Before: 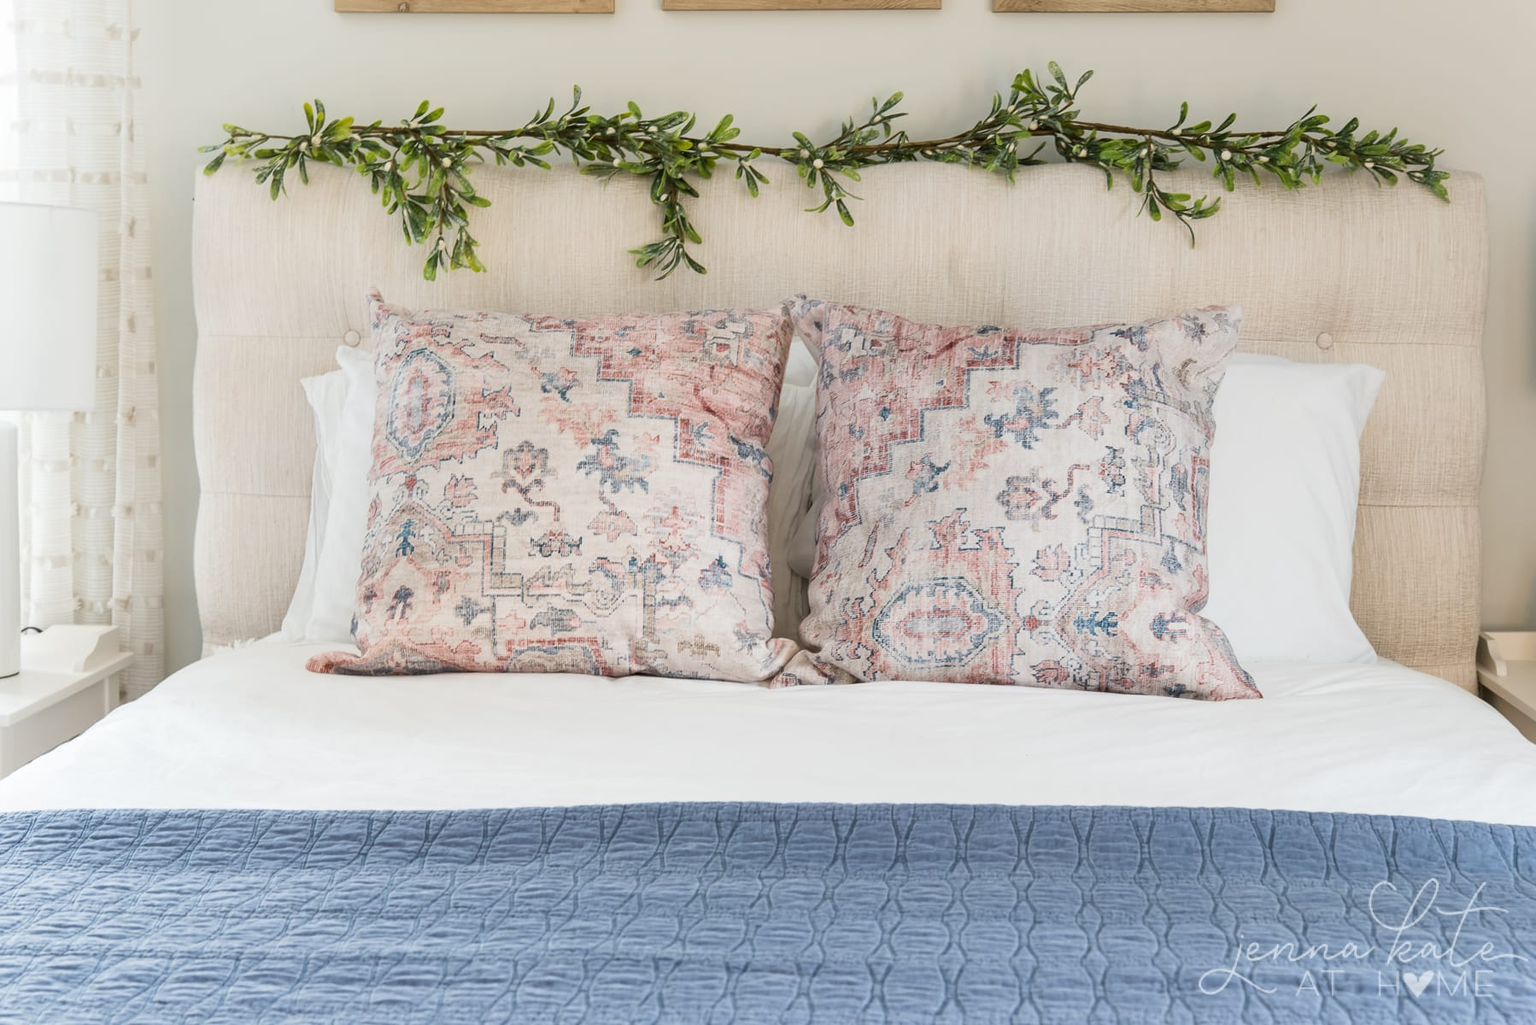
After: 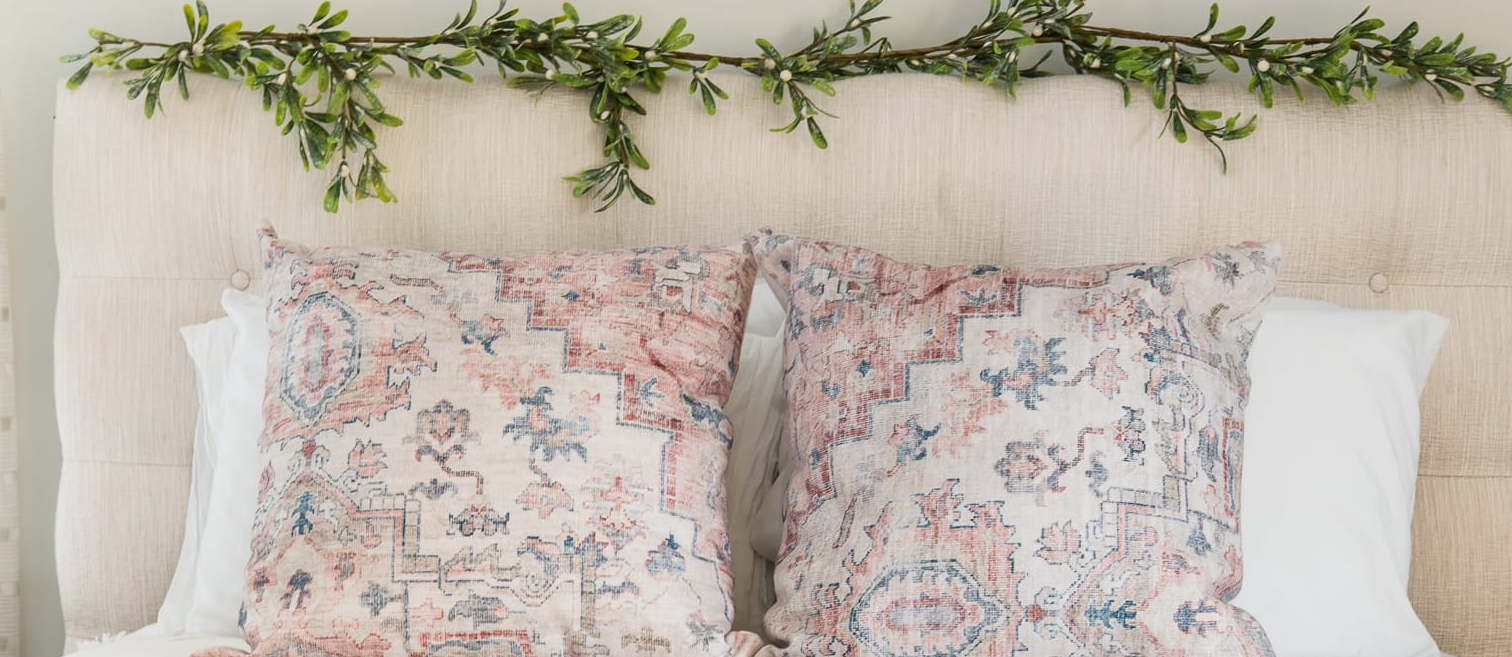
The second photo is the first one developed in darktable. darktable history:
crop and rotate: left 9.657%, top 9.722%, right 6.211%, bottom 35.485%
